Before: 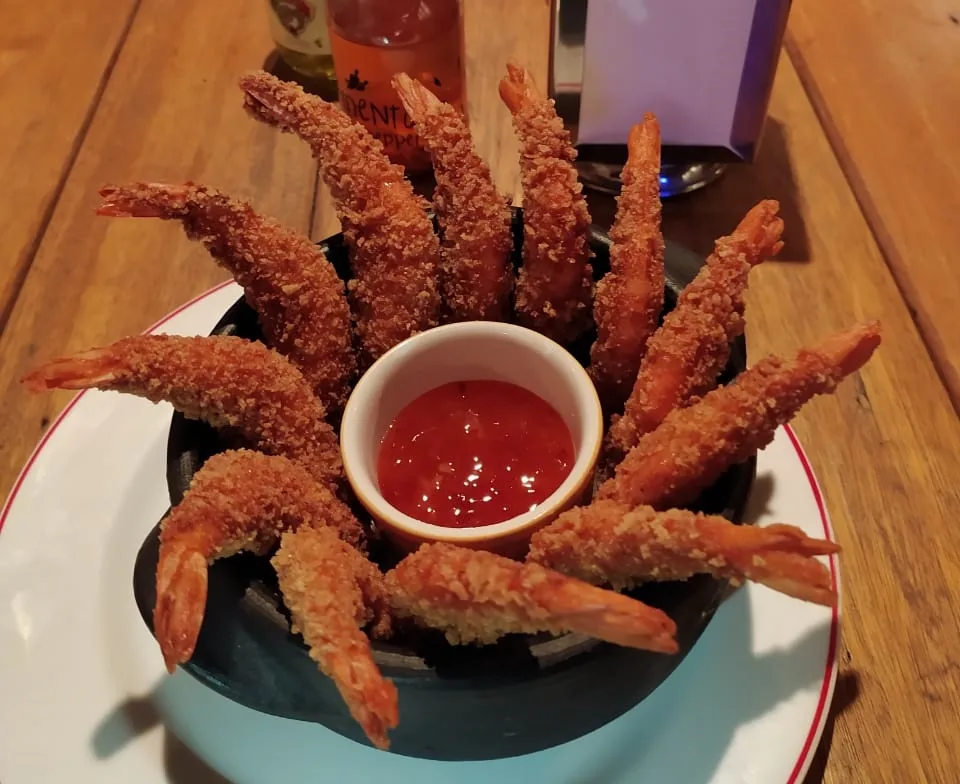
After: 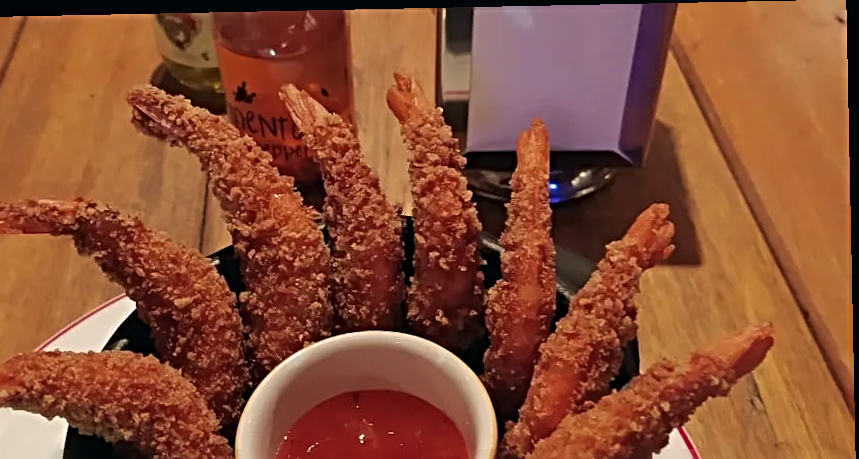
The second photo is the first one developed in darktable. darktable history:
rotate and perspective: rotation -1.17°, automatic cropping off
color balance: mode lift, gamma, gain (sRGB), lift [1, 1, 1.022, 1.026]
sharpen: radius 4
crop and rotate: left 11.812%, bottom 42.776%
